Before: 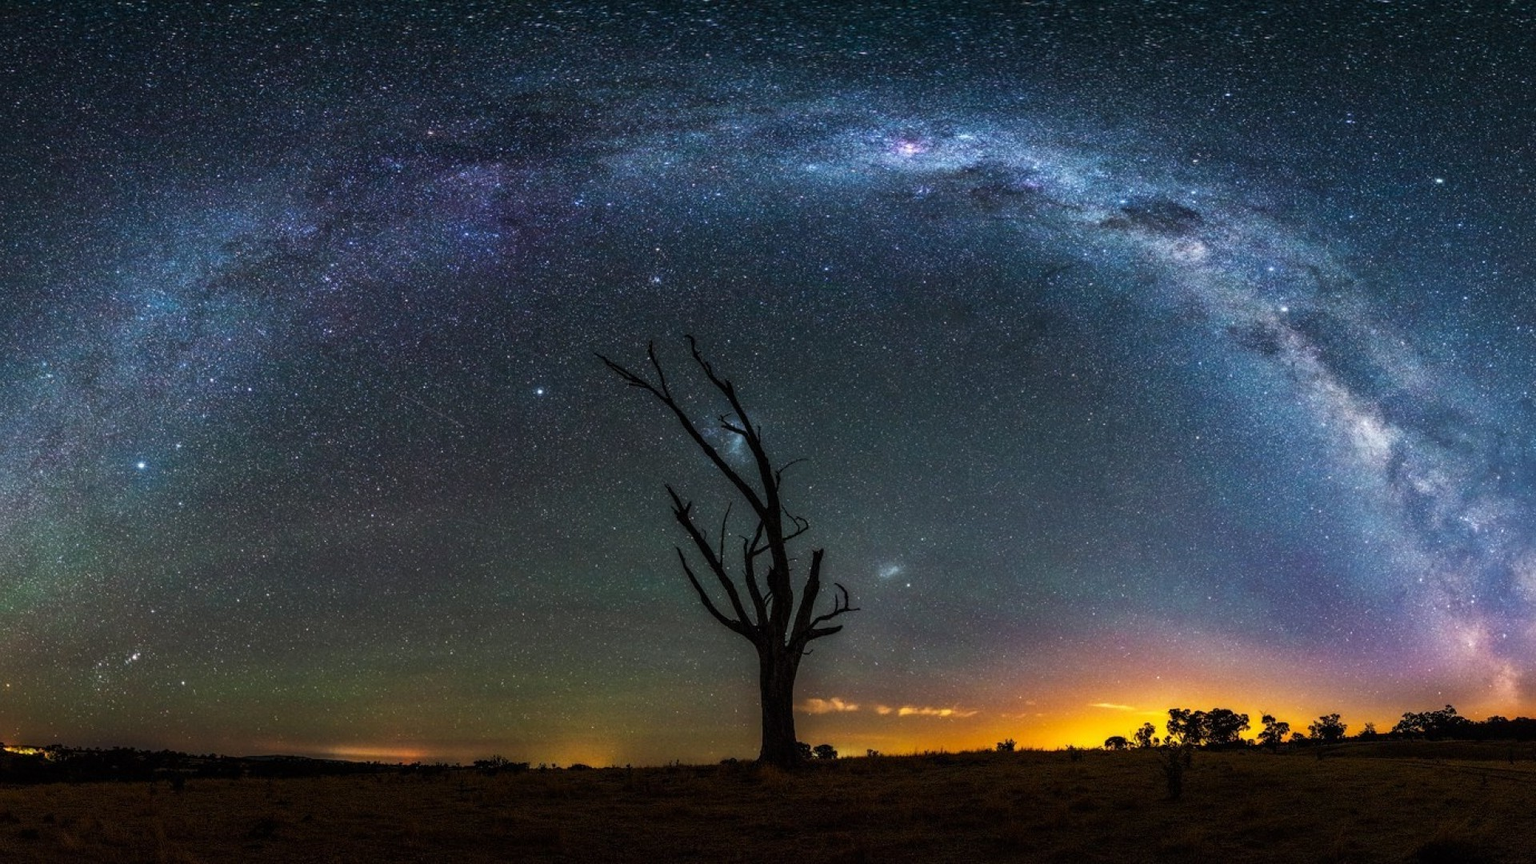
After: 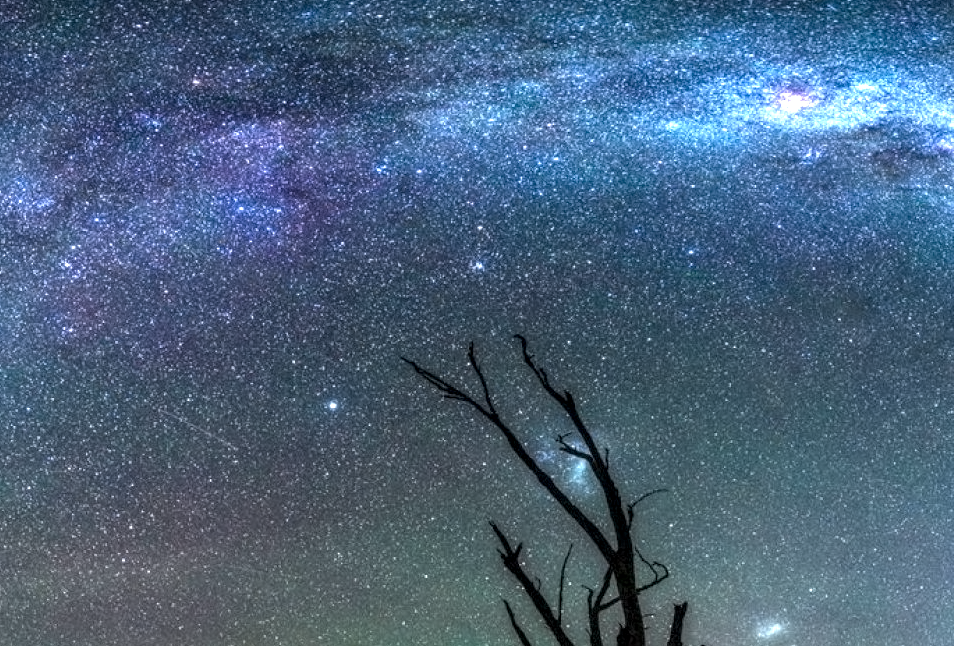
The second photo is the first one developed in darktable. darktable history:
crop: left 17.819%, top 7.793%, right 32.455%, bottom 32.369%
contrast equalizer: octaves 7, y [[0.5 ×6], [0.5 ×6], [0.5 ×6], [0 ×6], [0, 0.039, 0.251, 0.29, 0.293, 0.292]]
local contrast: on, module defaults
color balance rgb: perceptual saturation grading › global saturation 31.179%
exposure: black level correction 0, exposure 1.492 EV, compensate highlight preservation false
